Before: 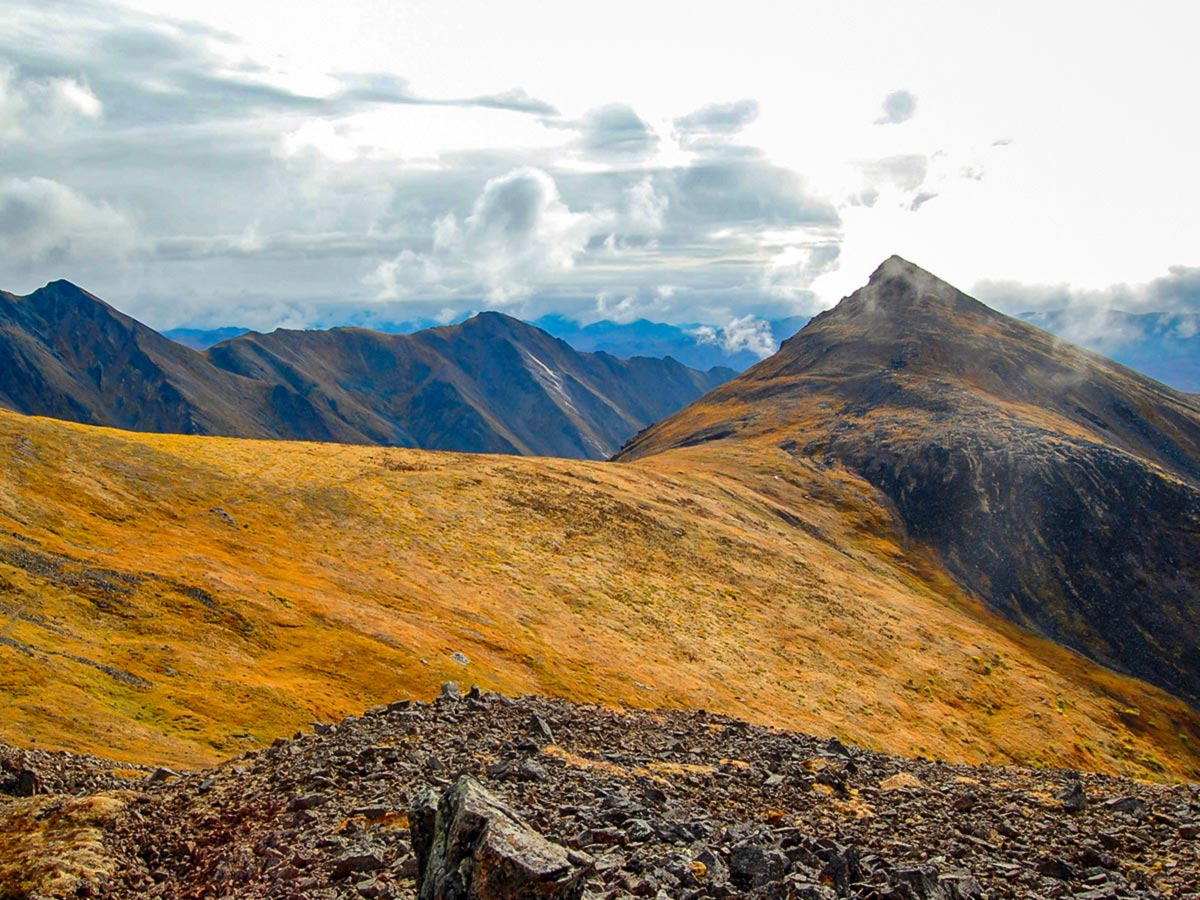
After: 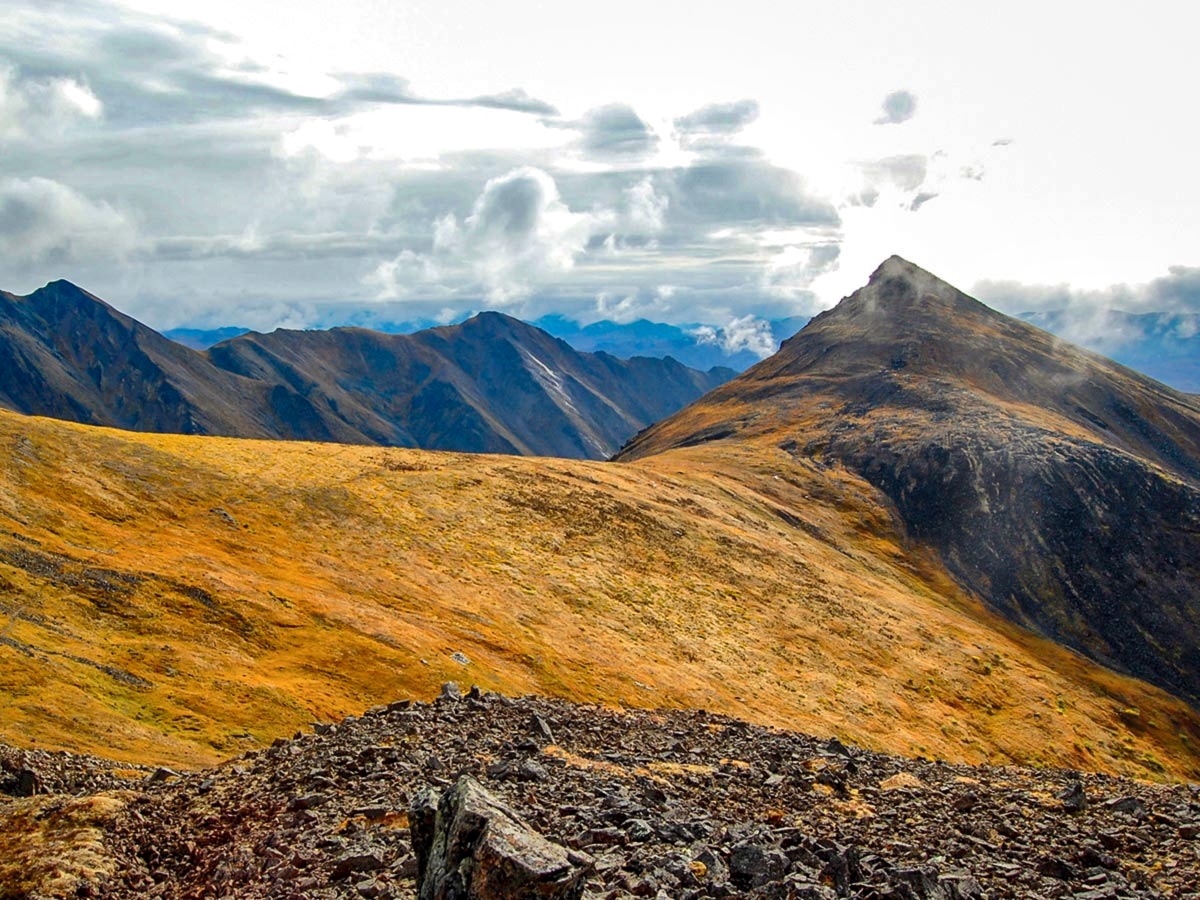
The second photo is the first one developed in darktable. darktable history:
tone curve: curves: ch0 [(0, 0) (0.003, 0.003) (0.011, 0.011) (0.025, 0.025) (0.044, 0.044) (0.069, 0.069) (0.1, 0.099) (0.136, 0.135) (0.177, 0.176) (0.224, 0.223) (0.277, 0.275) (0.335, 0.333) (0.399, 0.396) (0.468, 0.465) (0.543, 0.541) (0.623, 0.622) (0.709, 0.708) (0.801, 0.8) (0.898, 0.897) (1, 1)], preserve colors none
local contrast: mode bilateral grid, contrast 20, coarseness 50, detail 132%, midtone range 0.2
